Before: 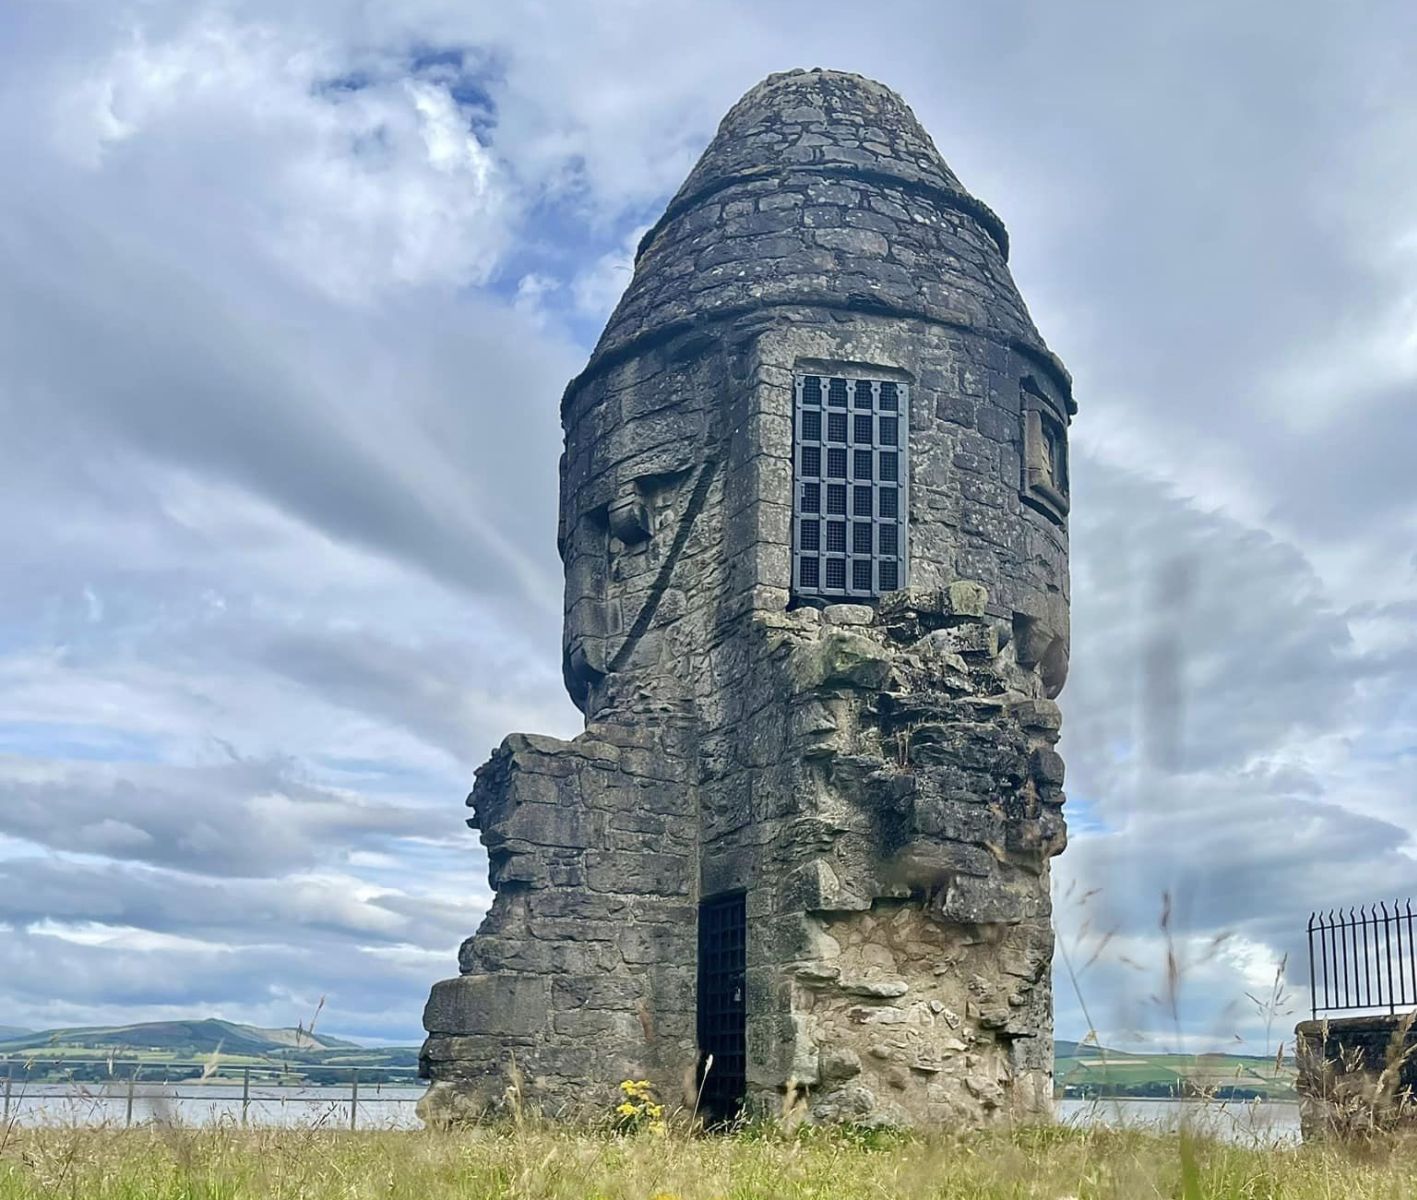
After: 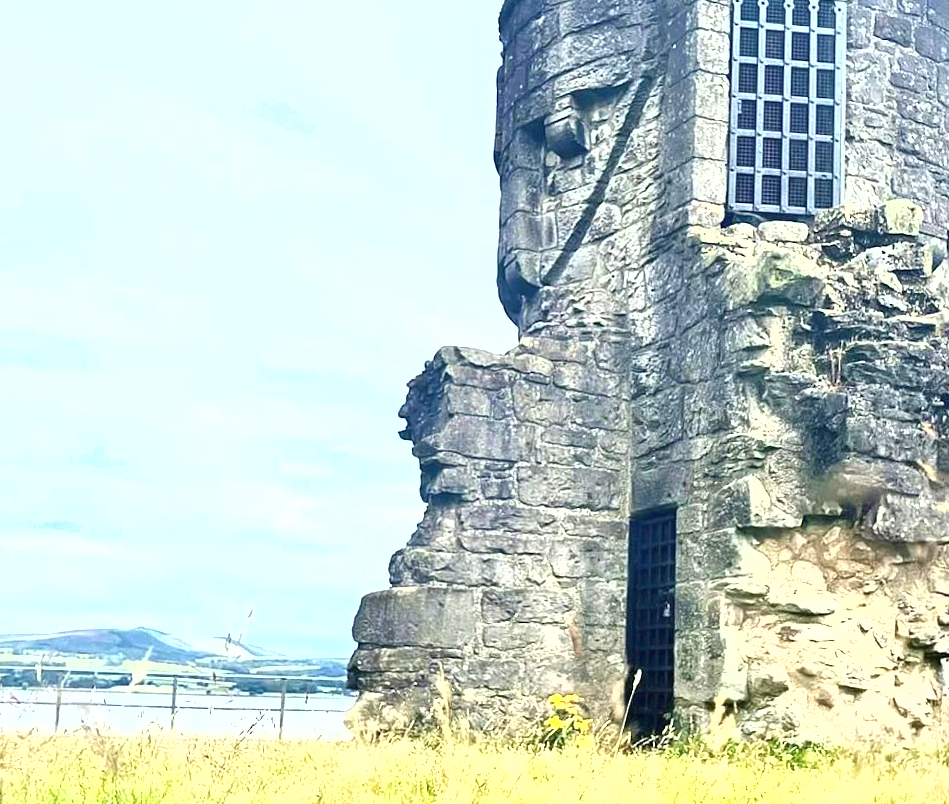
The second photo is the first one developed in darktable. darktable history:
exposure: black level correction 0, exposure 1.75 EV, compensate exposure bias true, compensate highlight preservation false
shadows and highlights: shadows 29.32, highlights -29.32, low approximation 0.01, soften with gaussian
crop and rotate: angle -0.82°, left 3.85%, top 31.828%, right 27.992%
